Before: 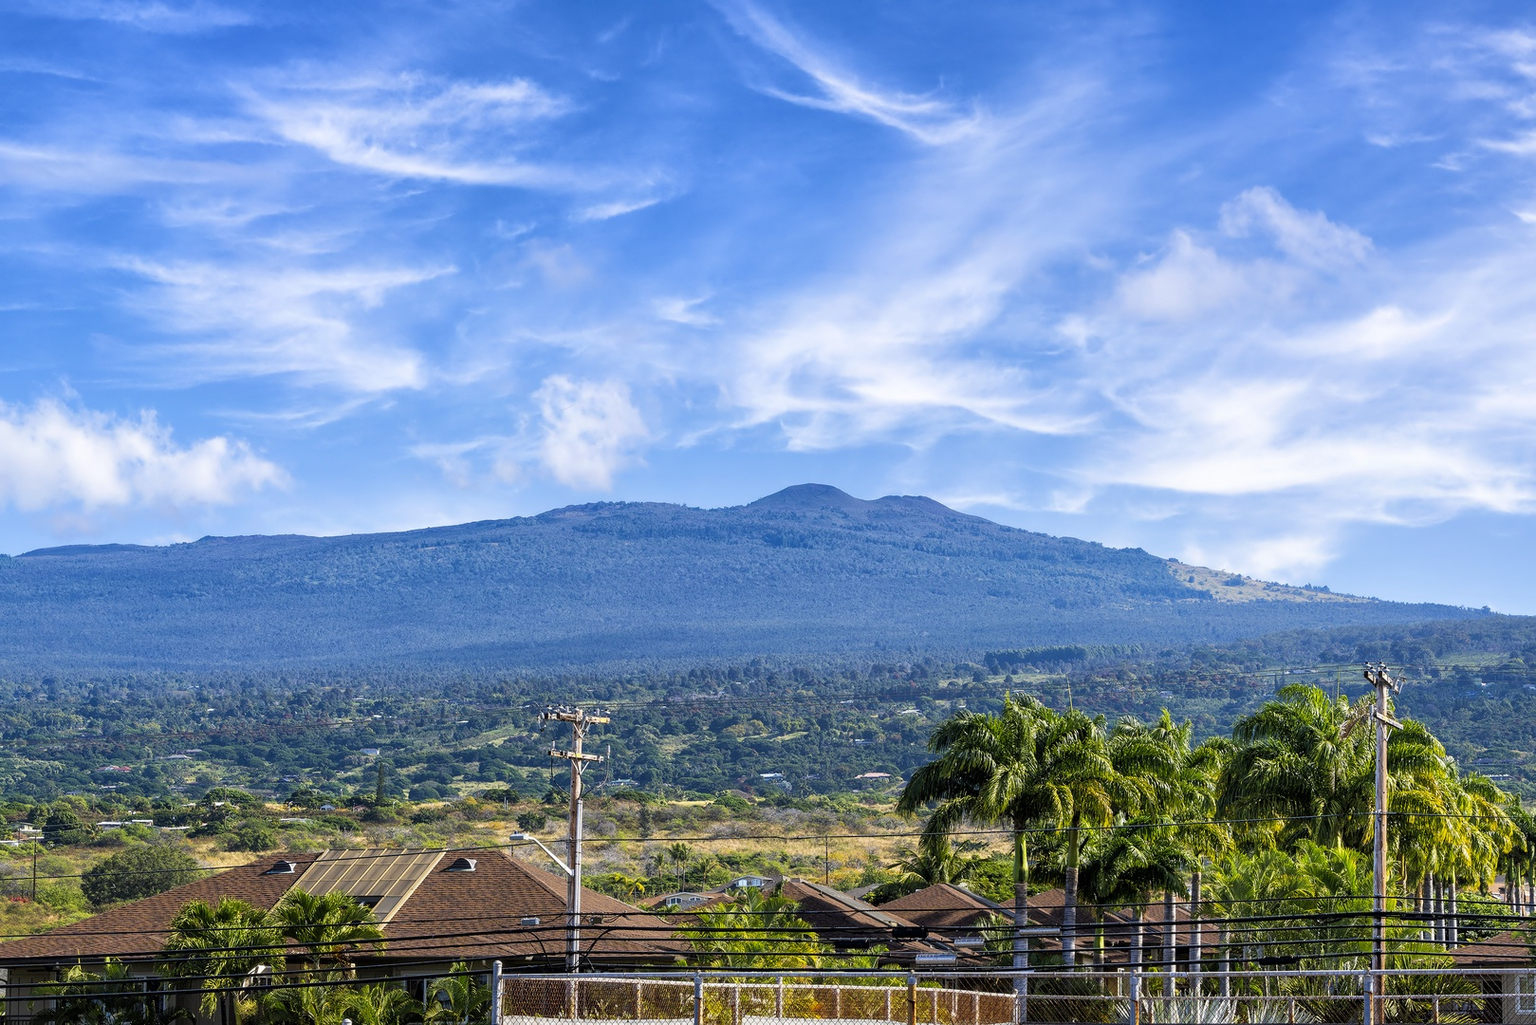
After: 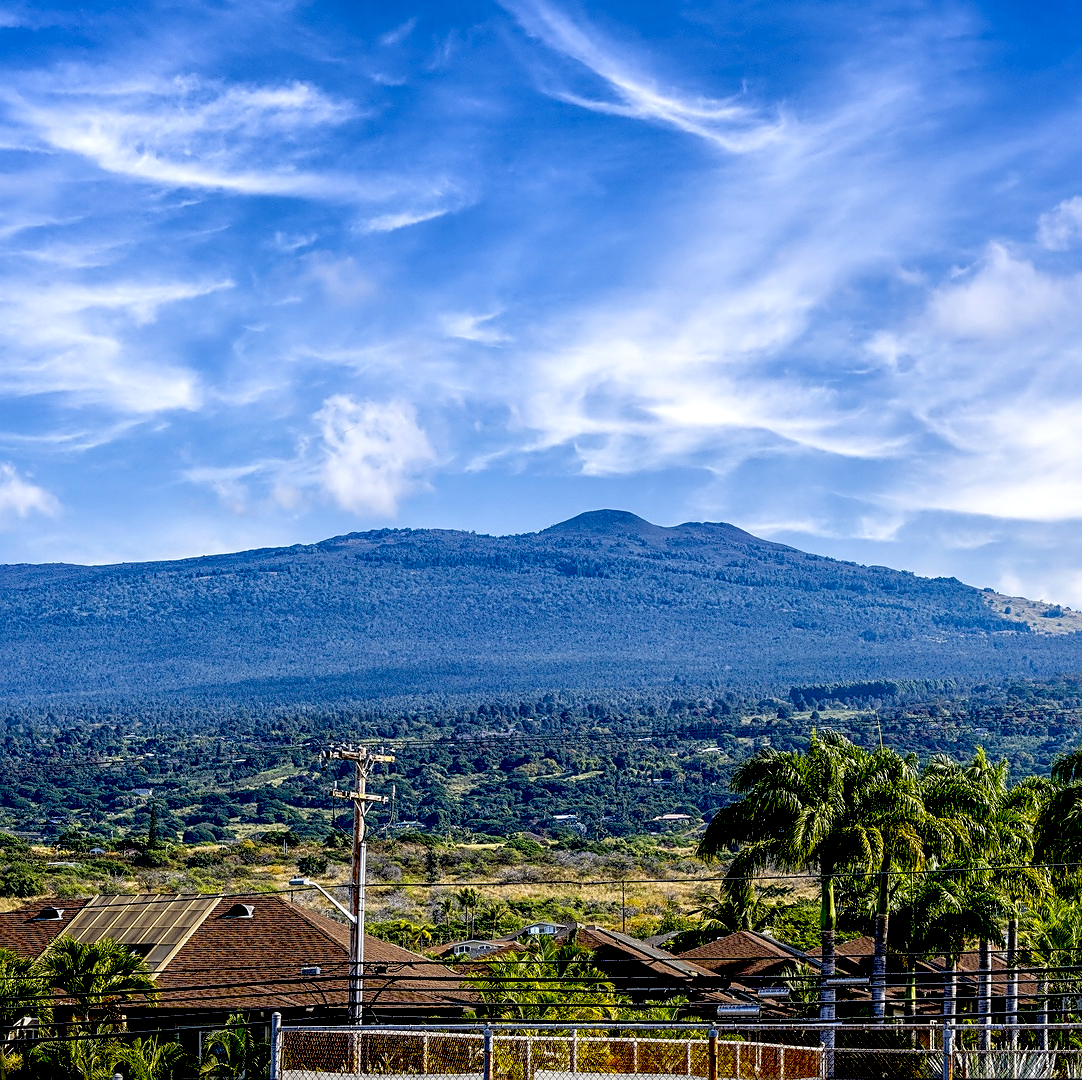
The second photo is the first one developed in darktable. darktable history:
sharpen: on, module defaults
local contrast: detail 130%
crop: left 15.376%, right 17.764%
exposure: black level correction 0.047, exposure 0.012 EV, compensate highlight preservation false
